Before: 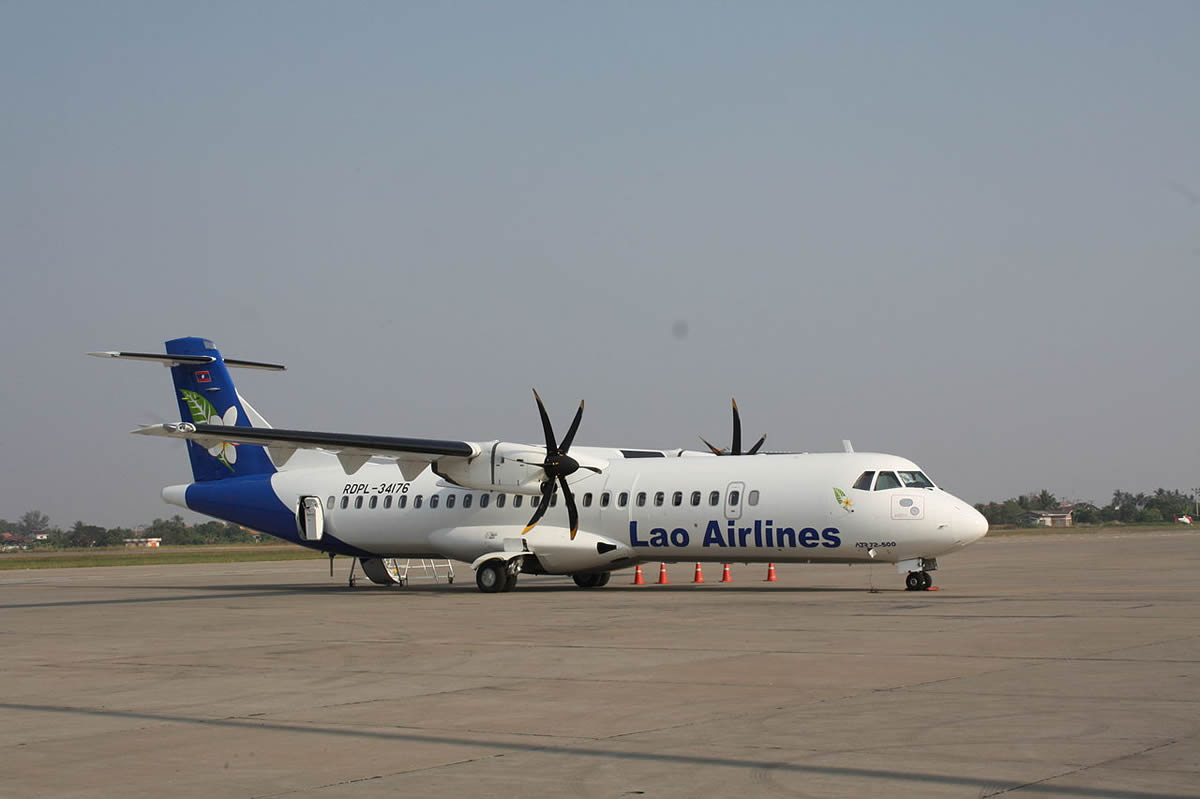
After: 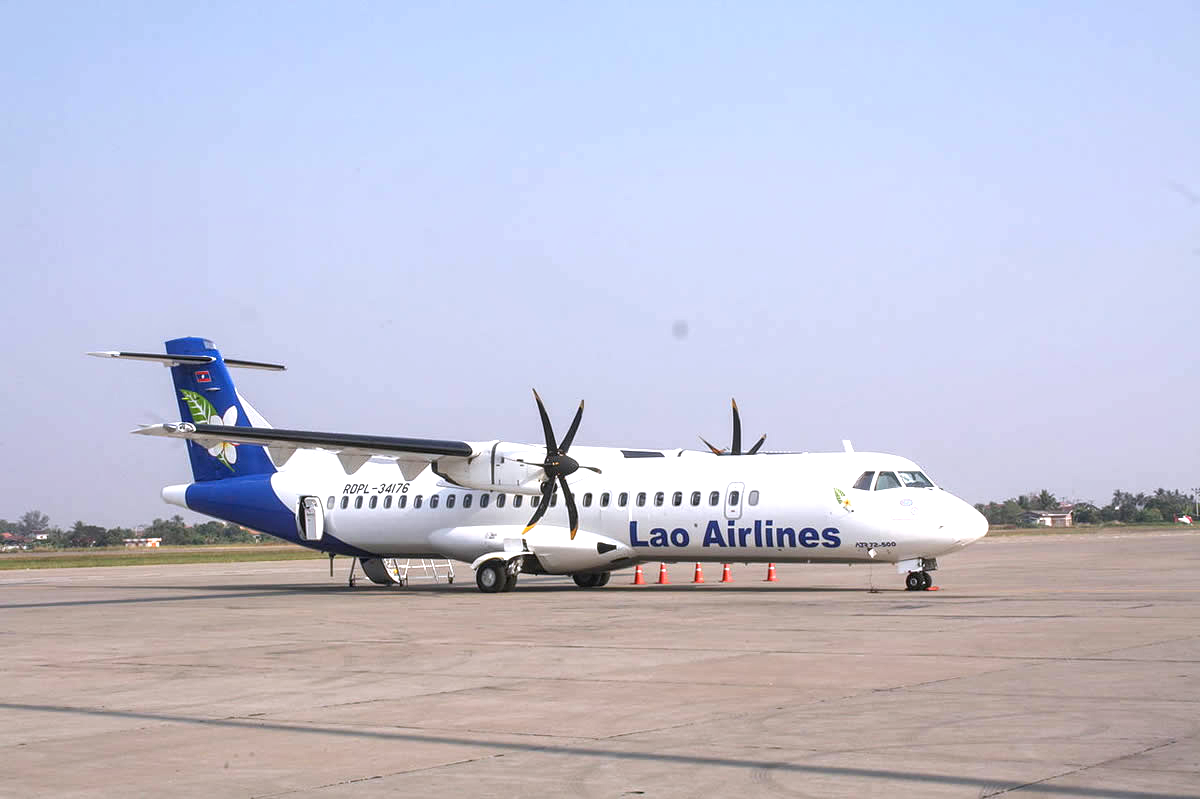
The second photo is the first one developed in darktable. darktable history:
exposure: exposure 1.089 EV, compensate highlight preservation false
local contrast: on, module defaults
white balance: red 1.004, blue 1.096
